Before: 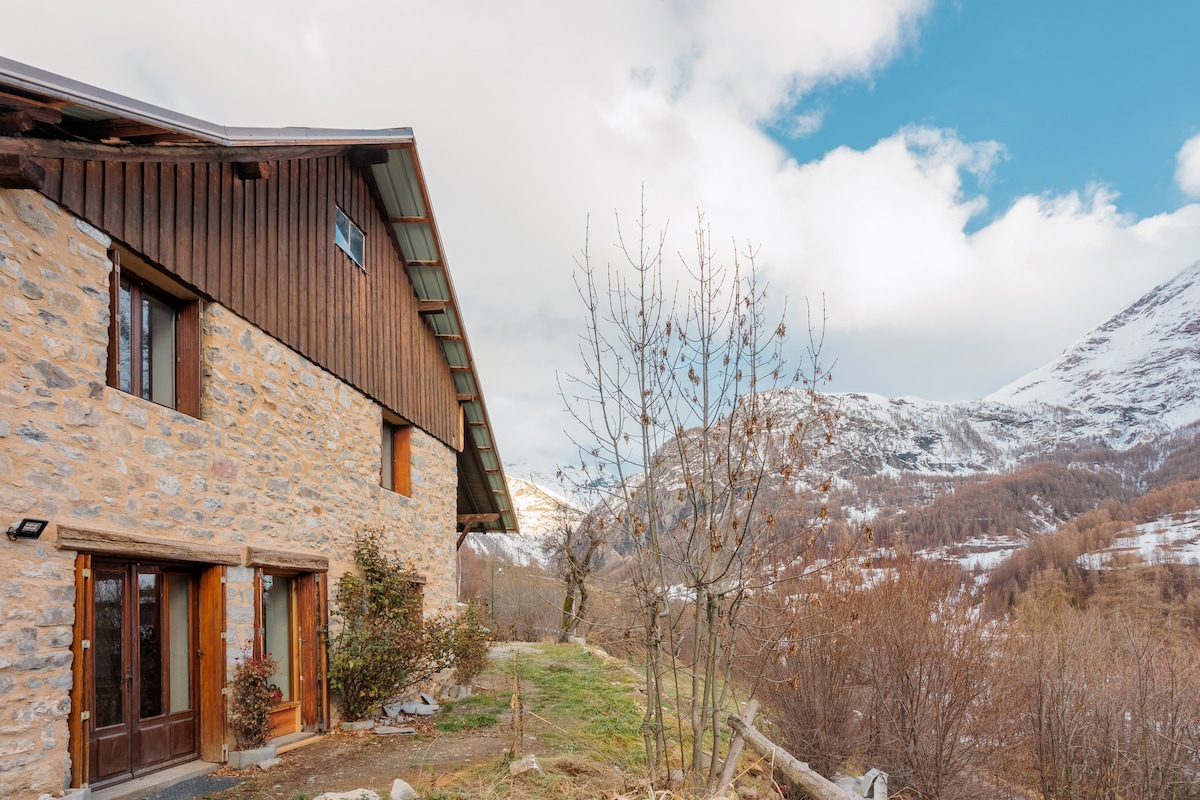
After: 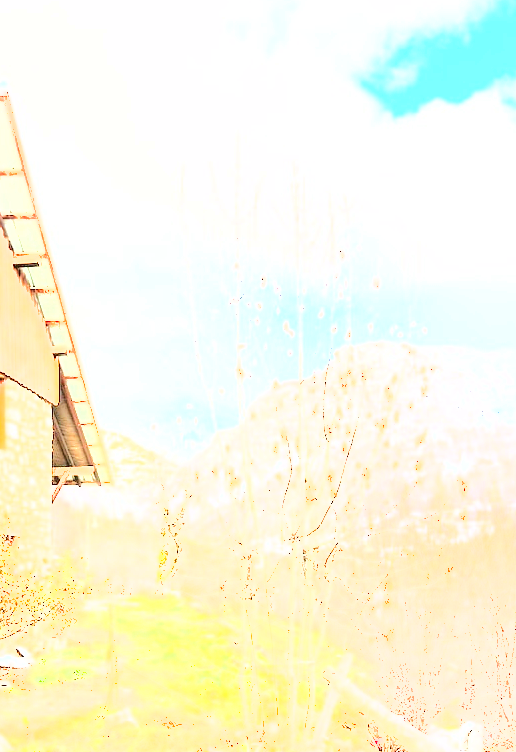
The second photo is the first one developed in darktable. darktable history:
shadows and highlights: shadows 48.85, highlights -41.5, soften with gaussian
crop: left 33.826%, top 5.999%, right 23.133%
exposure: black level correction 0, exposure 4.073 EV, compensate highlight preservation false
tone equalizer: -7 EV 0.165 EV, -6 EV 0.581 EV, -5 EV 1.14 EV, -4 EV 1.33 EV, -3 EV 1.18 EV, -2 EV 0.6 EV, -1 EV 0.154 EV, edges refinement/feathering 500, mask exposure compensation -1.57 EV, preserve details guided filter
